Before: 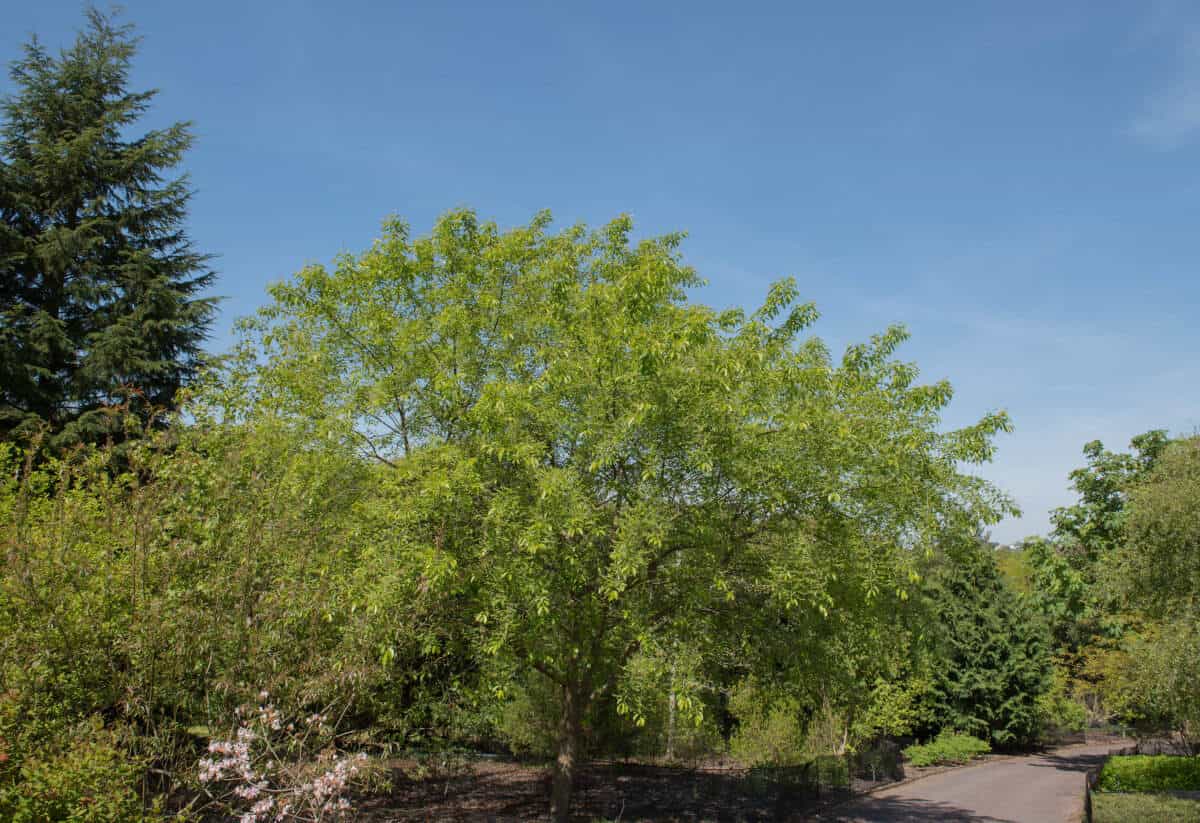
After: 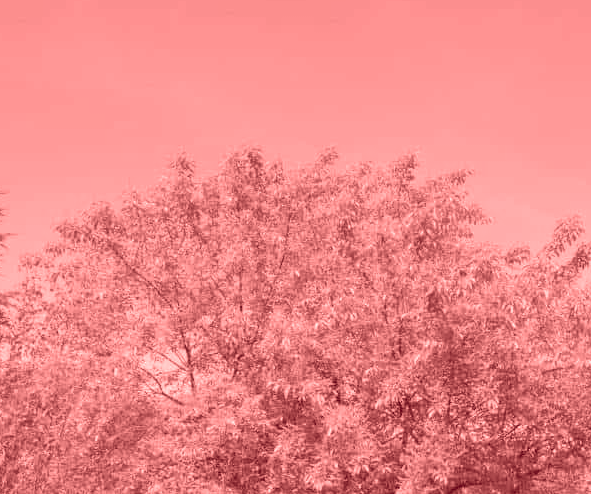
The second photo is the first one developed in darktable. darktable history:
colorize: saturation 60%, source mix 100%
crop: left 17.835%, top 7.675%, right 32.881%, bottom 32.213%
